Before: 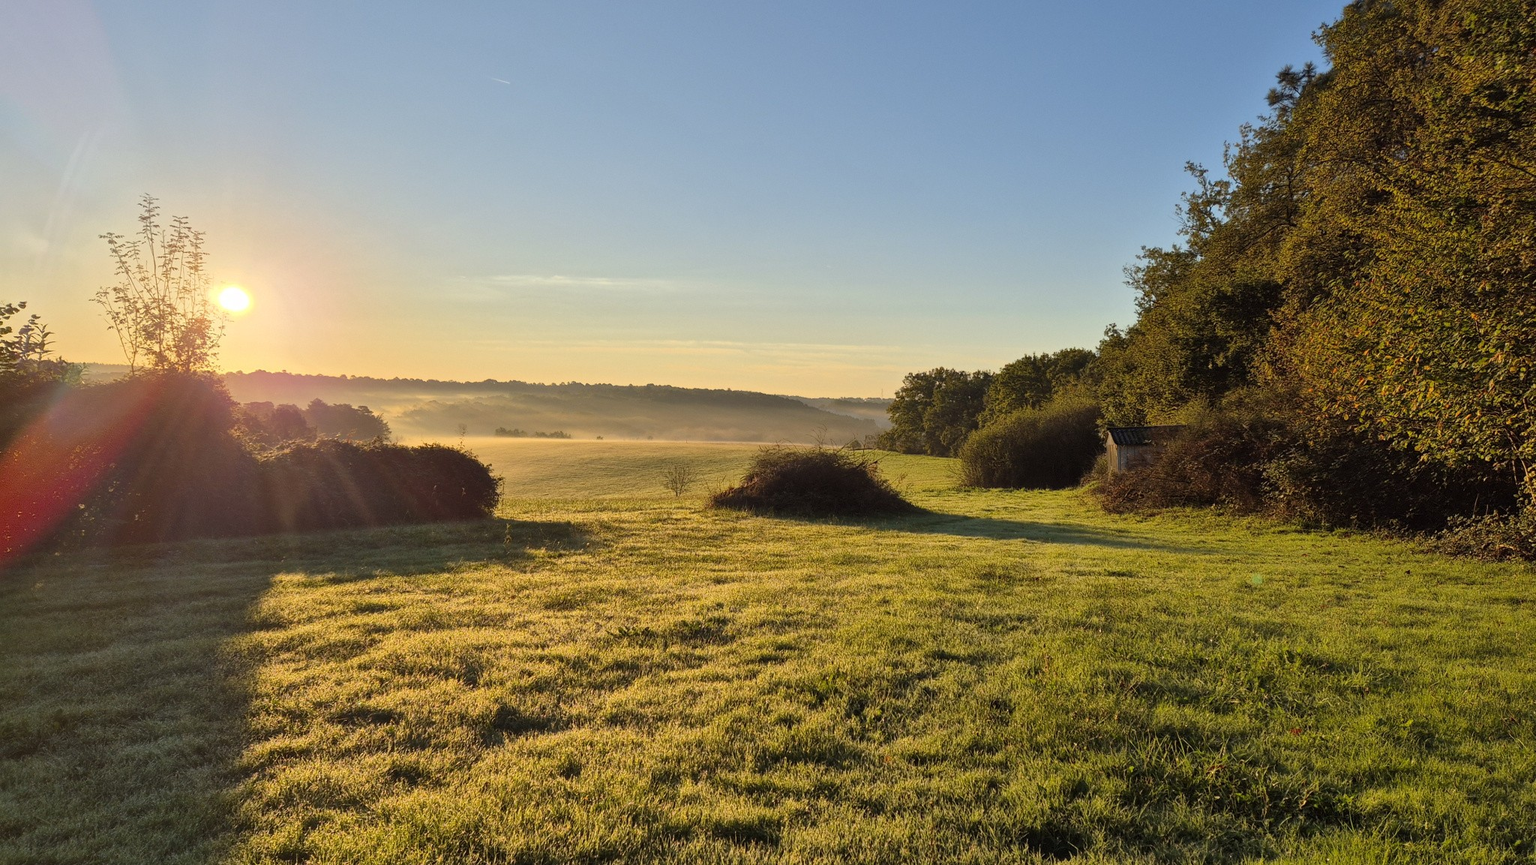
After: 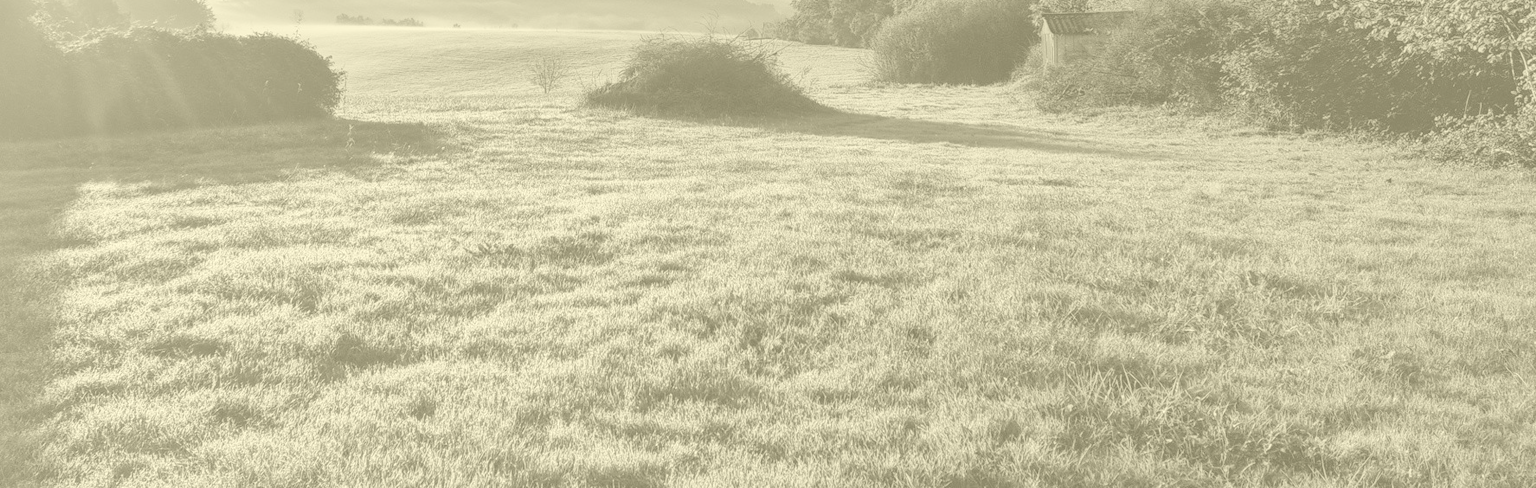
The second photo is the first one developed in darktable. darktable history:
colorize: hue 43.2°, saturation 40%, version 1
crop and rotate: left 13.306%, top 48.129%, bottom 2.928%
shadows and highlights: on, module defaults
sigmoid: contrast 1.22, skew 0.65
local contrast: detail 130%
